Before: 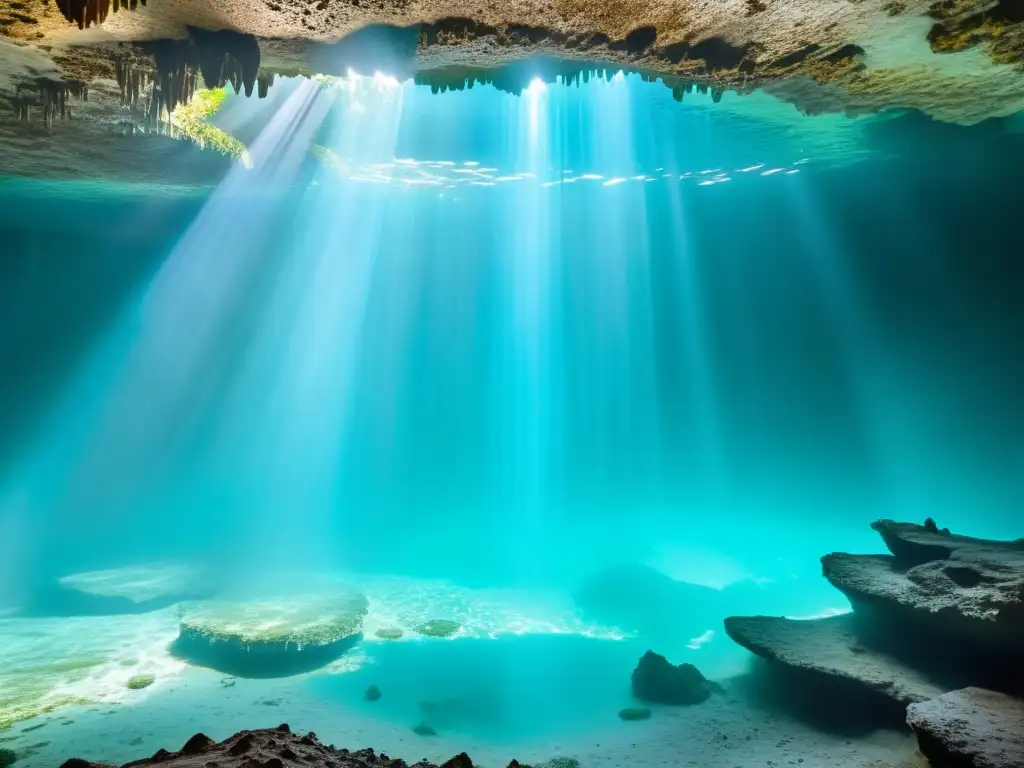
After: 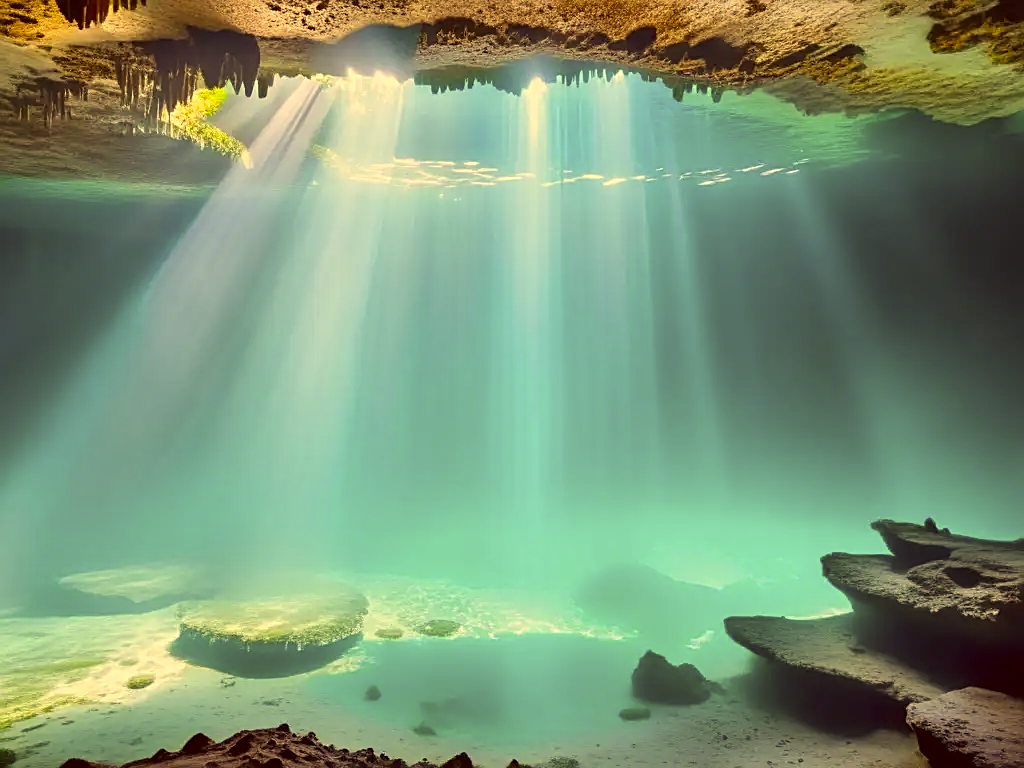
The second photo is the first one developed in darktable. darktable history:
sharpen: amount 0.496
color correction: highlights a* 9.61, highlights b* 38.3, shadows a* 15, shadows b* 3.27
